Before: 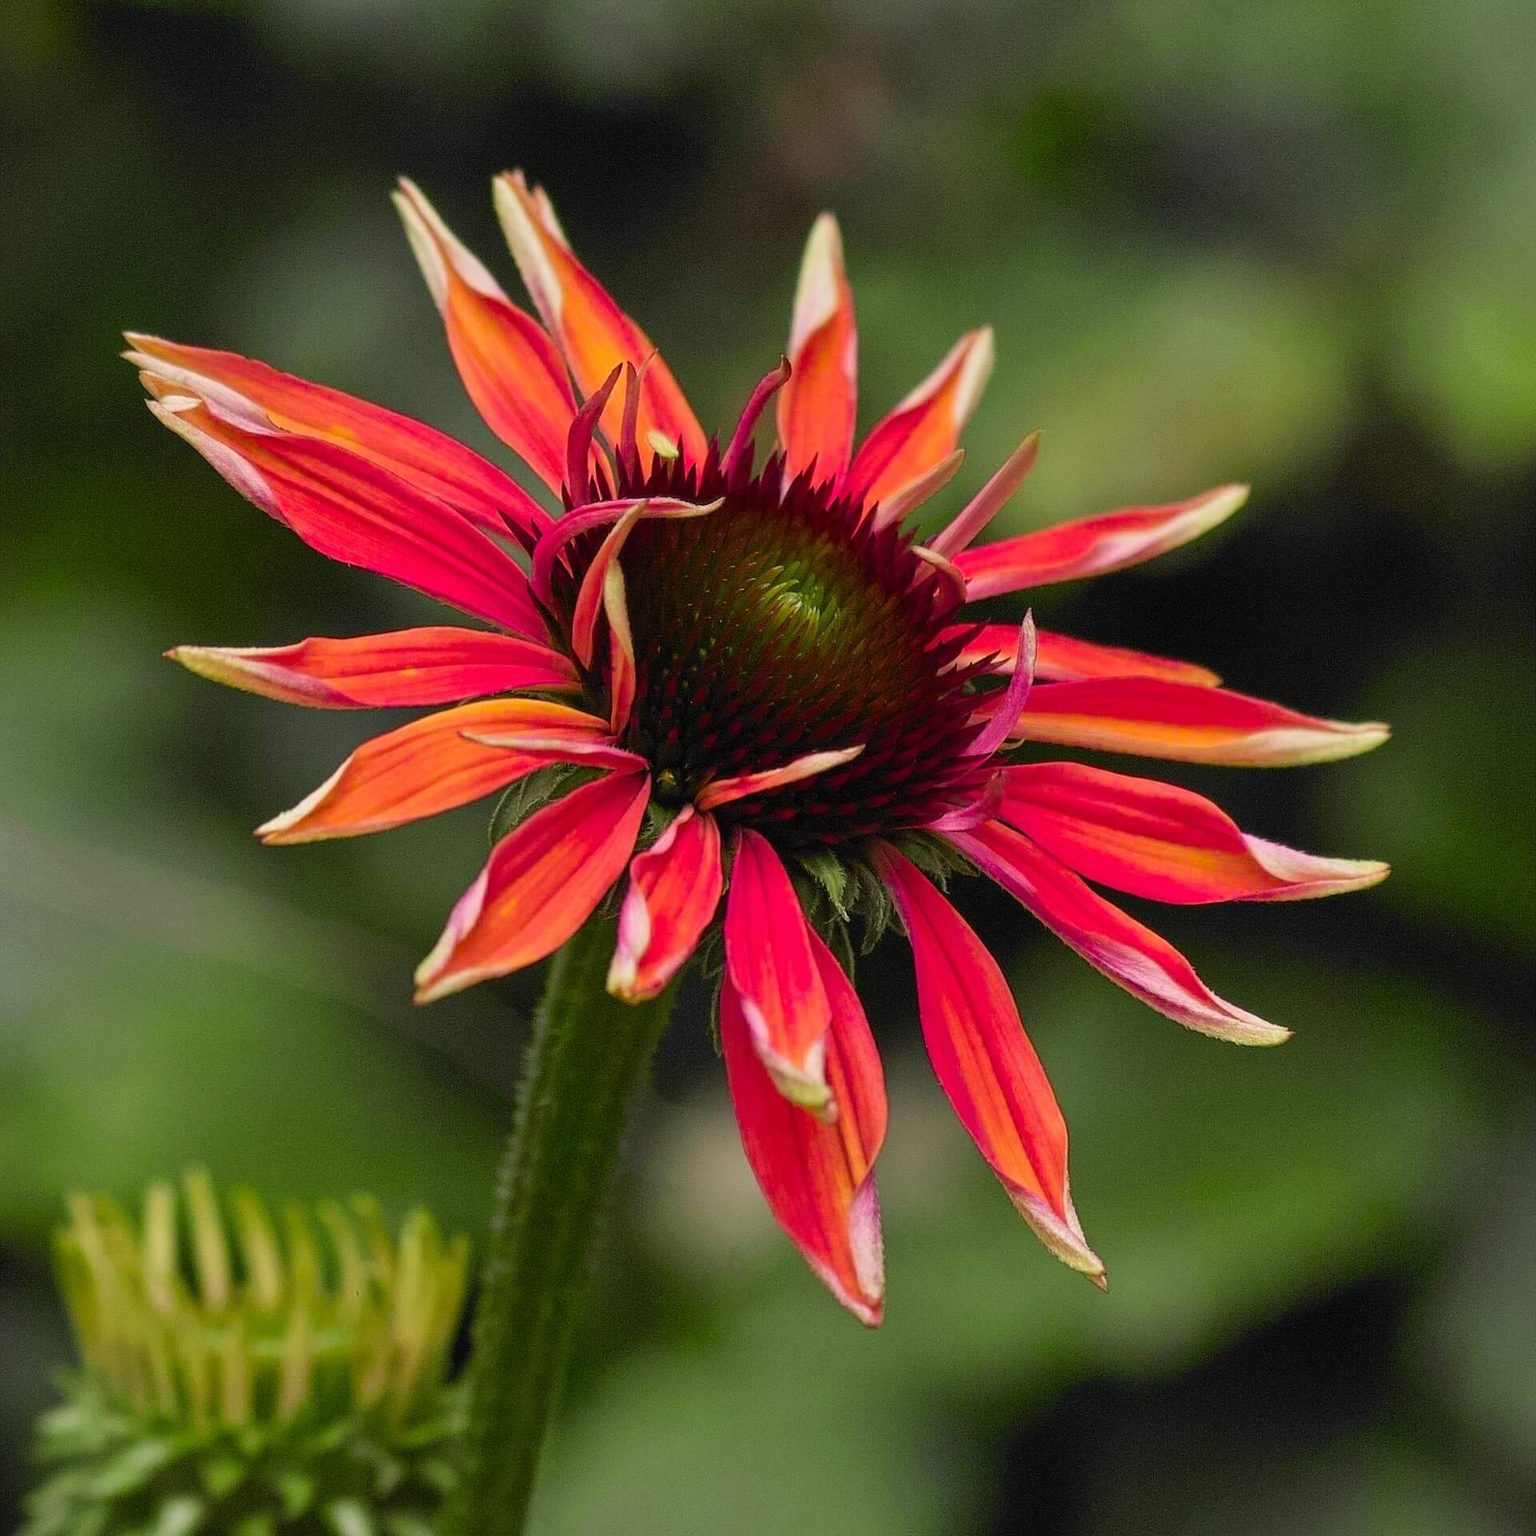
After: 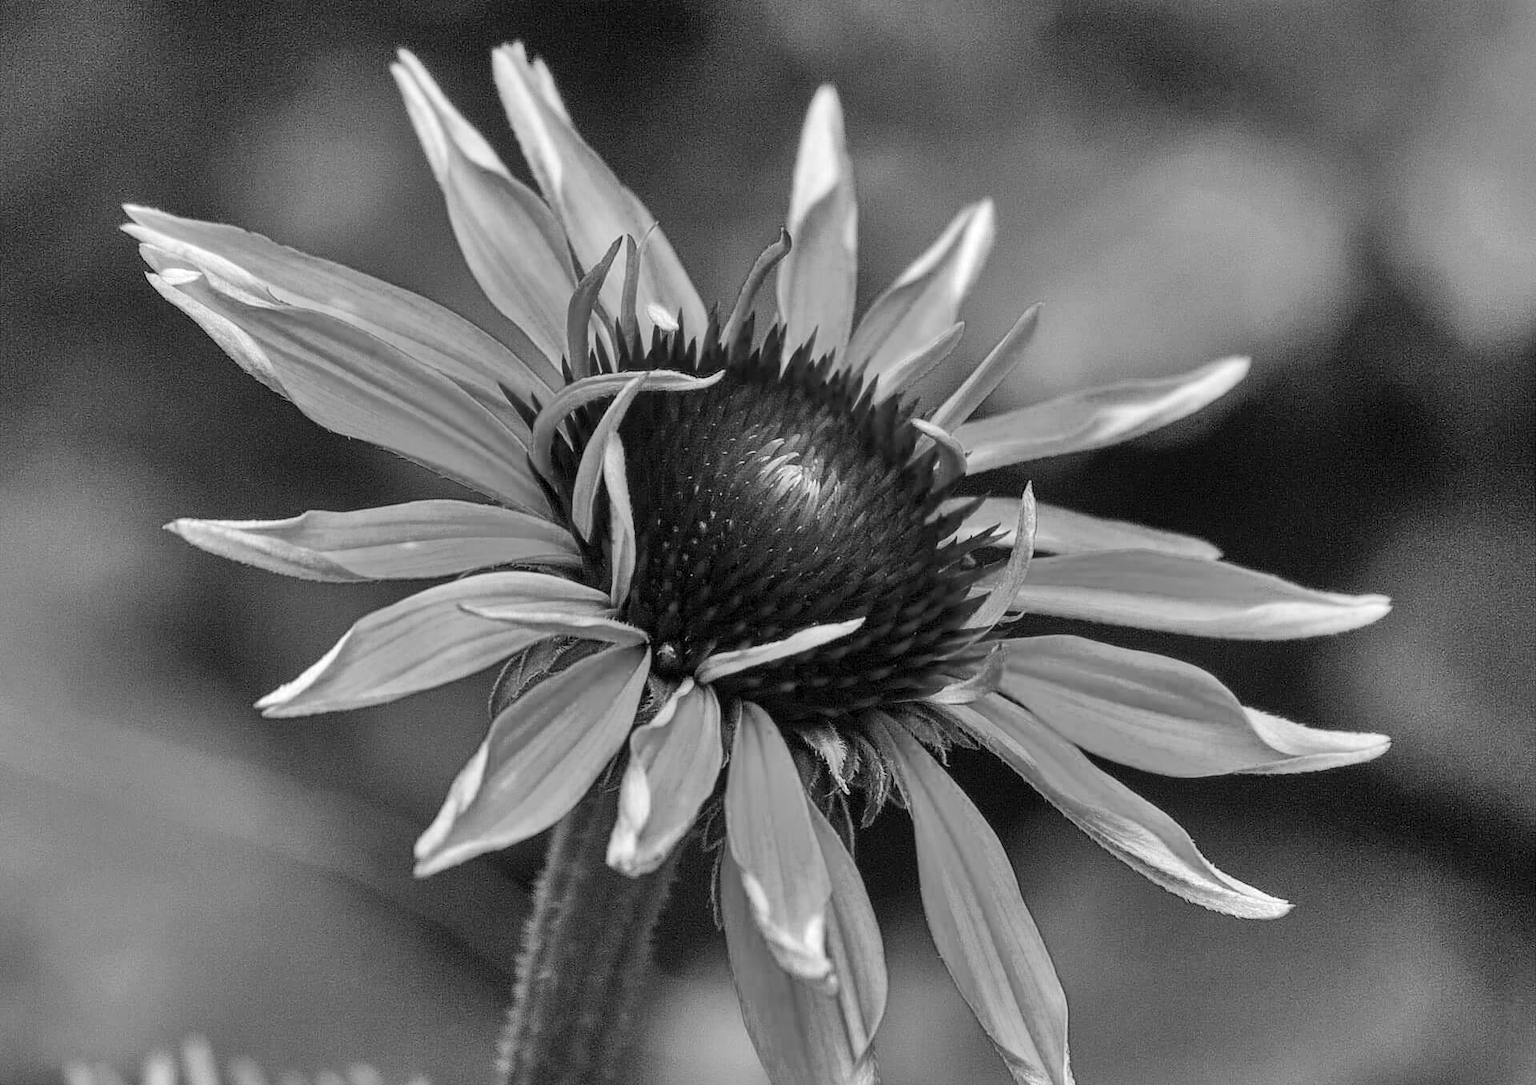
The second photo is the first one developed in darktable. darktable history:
crop and rotate: top 8.293%, bottom 20.996%
local contrast: on, module defaults
monochrome: on, module defaults
shadows and highlights: radius 110.86, shadows 51.09, white point adjustment 9.16, highlights -4.17, highlights color adjustment 32.2%, soften with gaussian
